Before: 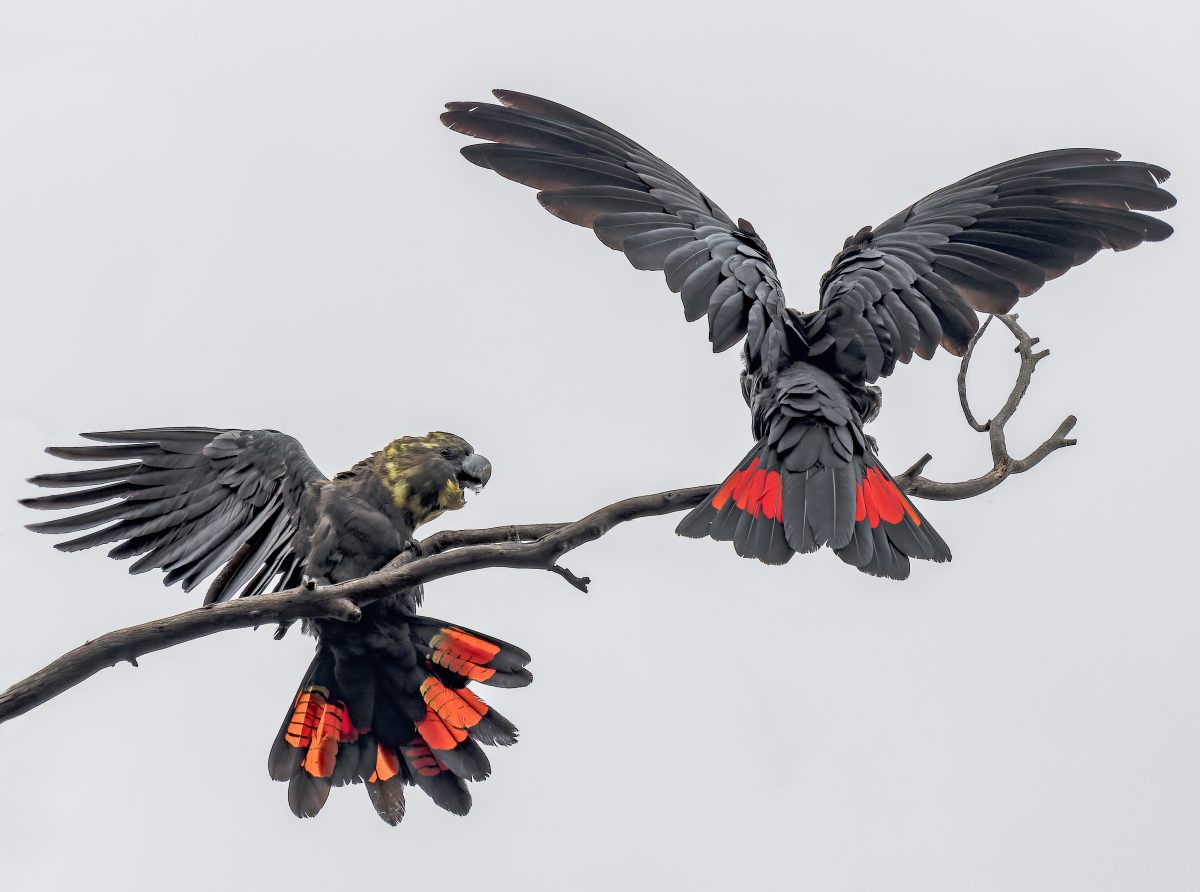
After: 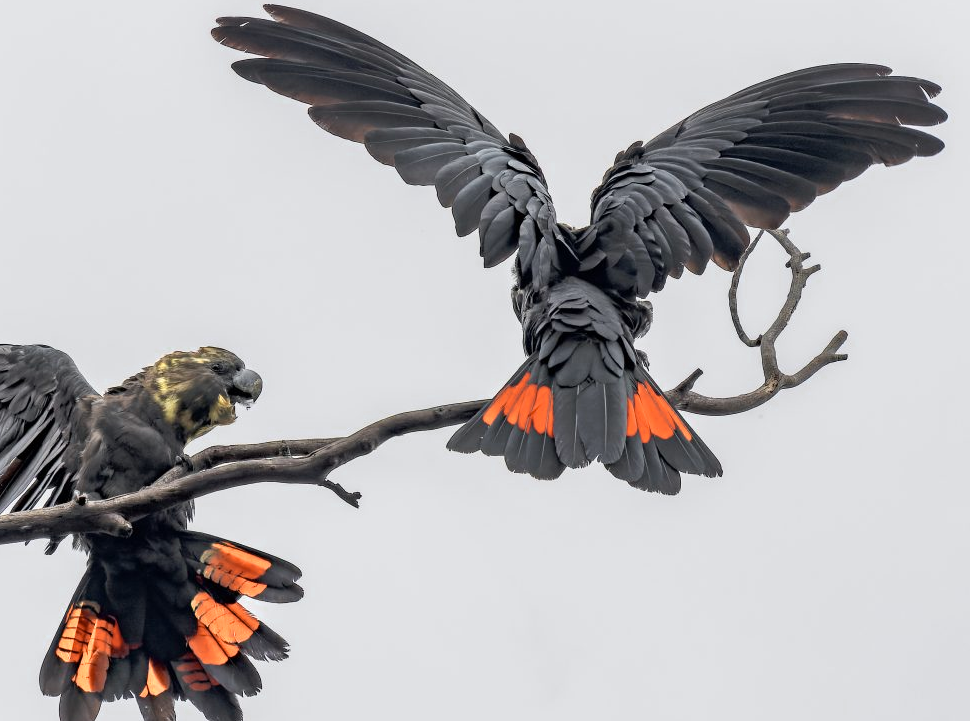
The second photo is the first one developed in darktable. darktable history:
color zones: curves: ch0 [(0.018, 0.548) (0.197, 0.654) (0.425, 0.447) (0.605, 0.658) (0.732, 0.579)]; ch1 [(0.105, 0.531) (0.224, 0.531) (0.386, 0.39) (0.618, 0.456) (0.732, 0.456) (0.956, 0.421)]; ch2 [(0.039, 0.583) (0.215, 0.465) (0.399, 0.544) (0.465, 0.548) (0.614, 0.447) (0.724, 0.43) (0.882, 0.623) (0.956, 0.632)]
crop: left 19.159%, top 9.58%, bottom 9.58%
